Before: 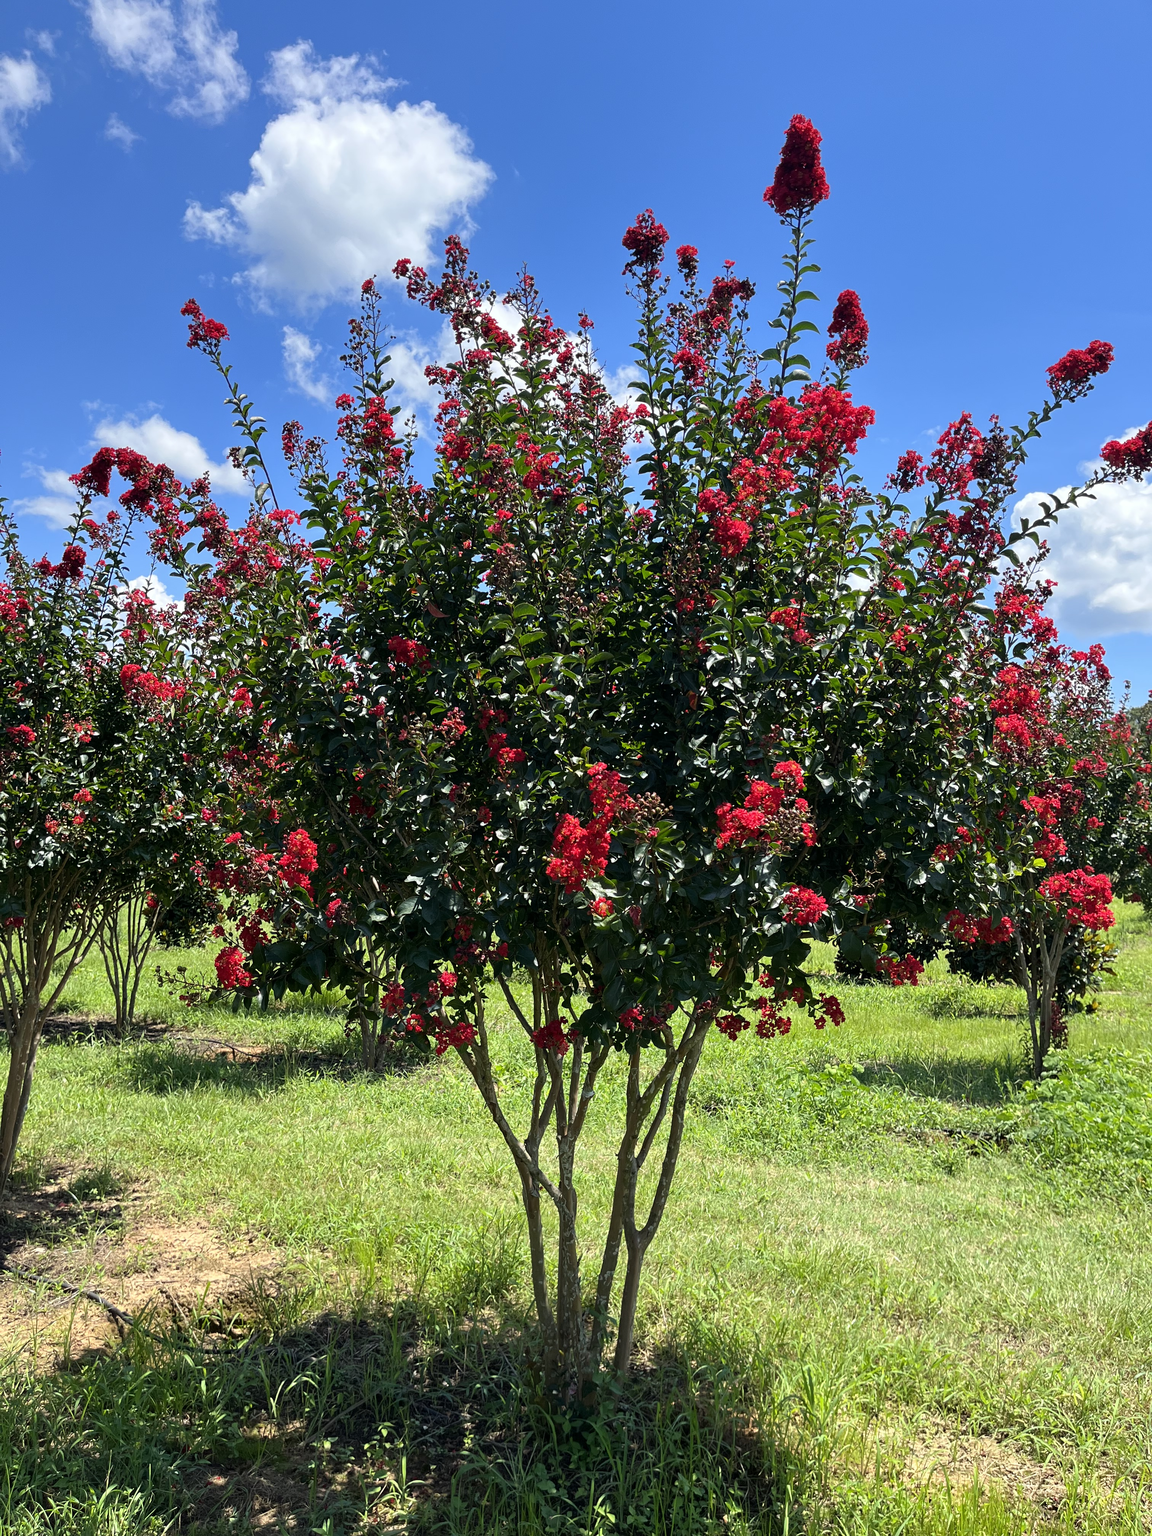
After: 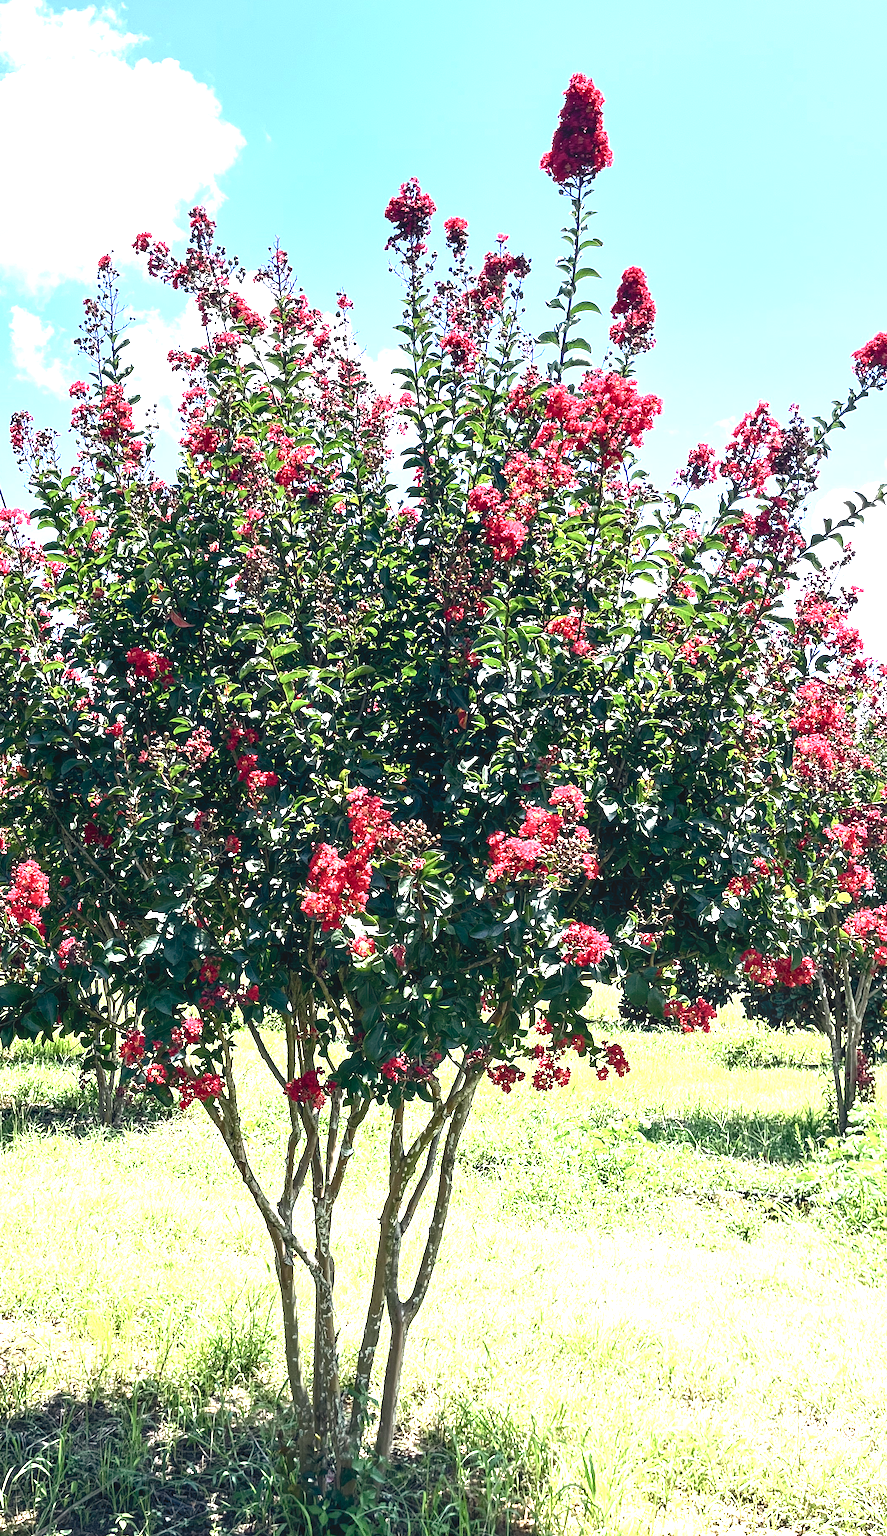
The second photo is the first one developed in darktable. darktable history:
color balance rgb: global offset › chroma 0.143%, global offset › hue 253.26°, perceptual saturation grading › global saturation 20%, perceptual saturation grading › highlights -49.011%, perceptual saturation grading › shadows 24.861%, perceptual brilliance grading › highlights 3.441%, perceptual brilliance grading › mid-tones -17.755%, perceptual brilliance grading › shadows -41.21%
contrast brightness saturation: contrast 0.075
tone equalizer: edges refinement/feathering 500, mask exposure compensation -1.57 EV, preserve details no
crop and rotate: left 23.745%, top 3.138%, right 6.26%, bottom 6.021%
exposure: exposure 1.994 EV, compensate highlight preservation false
local contrast: detail 130%
